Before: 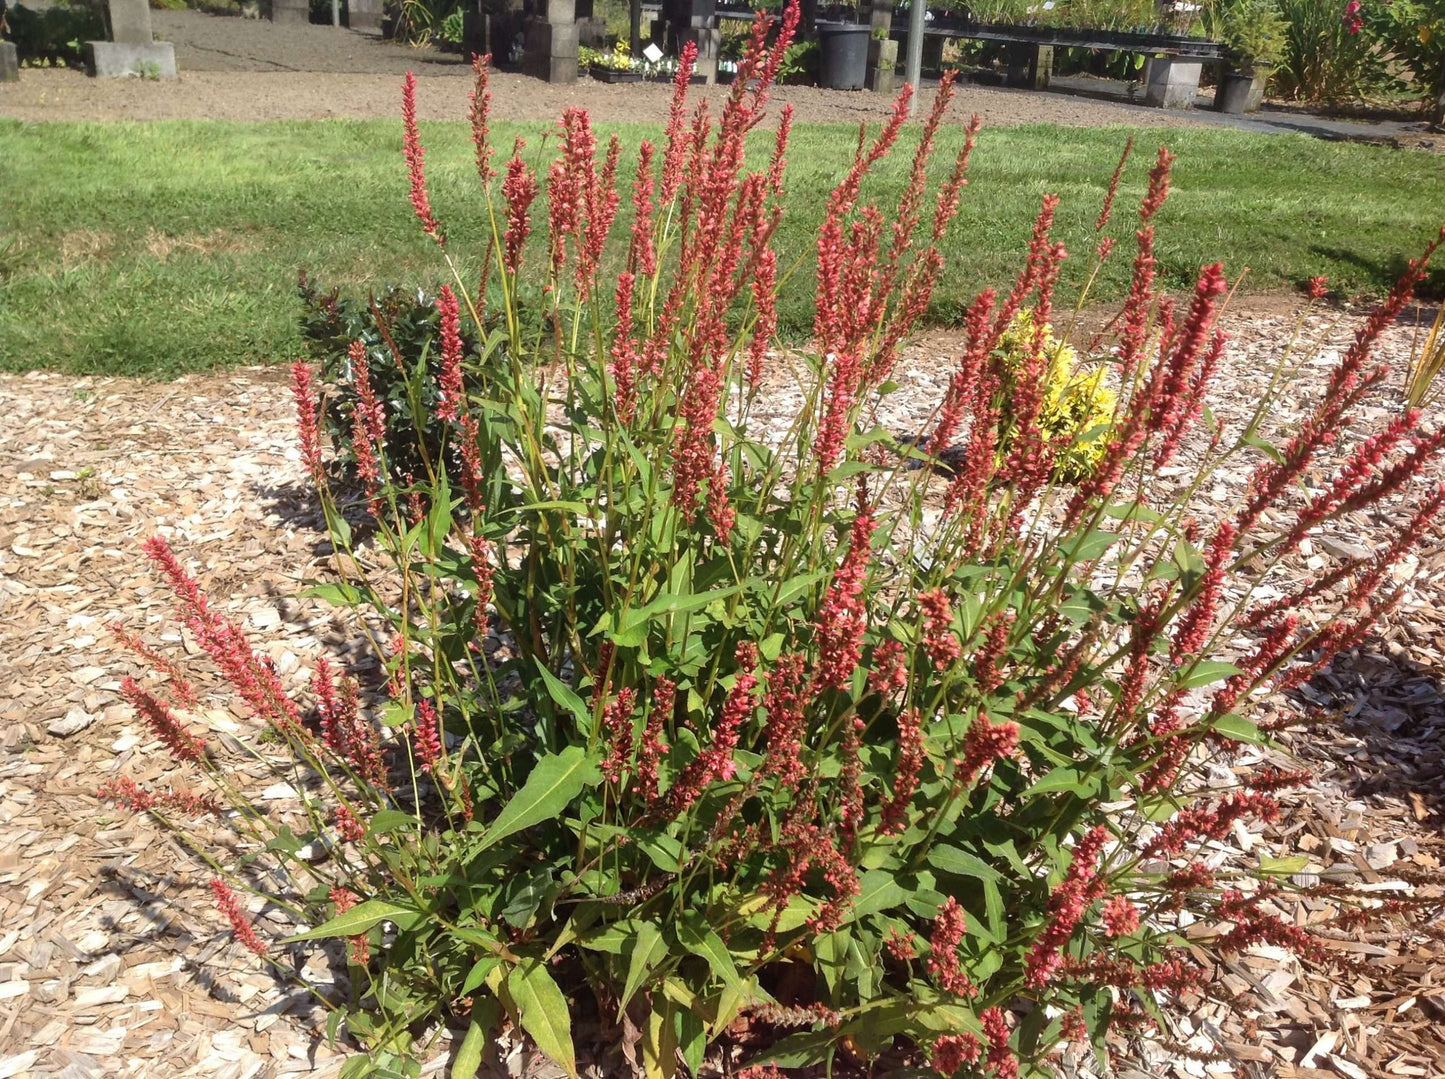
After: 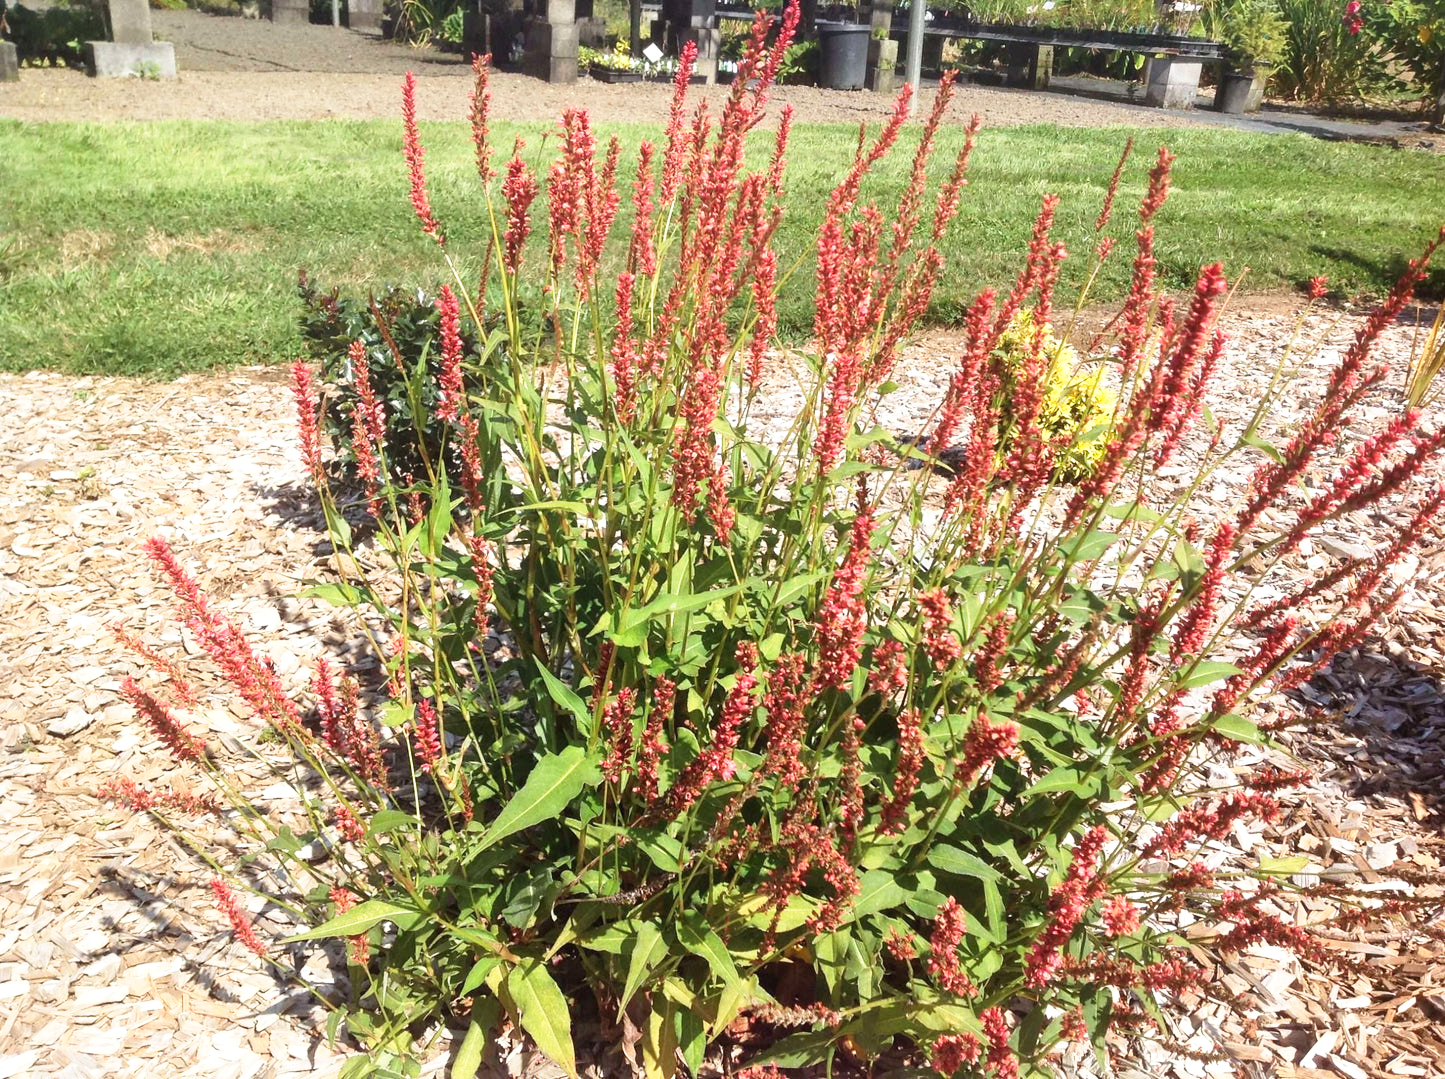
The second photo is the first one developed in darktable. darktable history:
base curve: curves: ch0 [(0, 0) (0.579, 0.807) (1, 1)], preserve colors none
exposure: exposure 0.178 EV, compensate exposure bias true, compensate highlight preservation false
